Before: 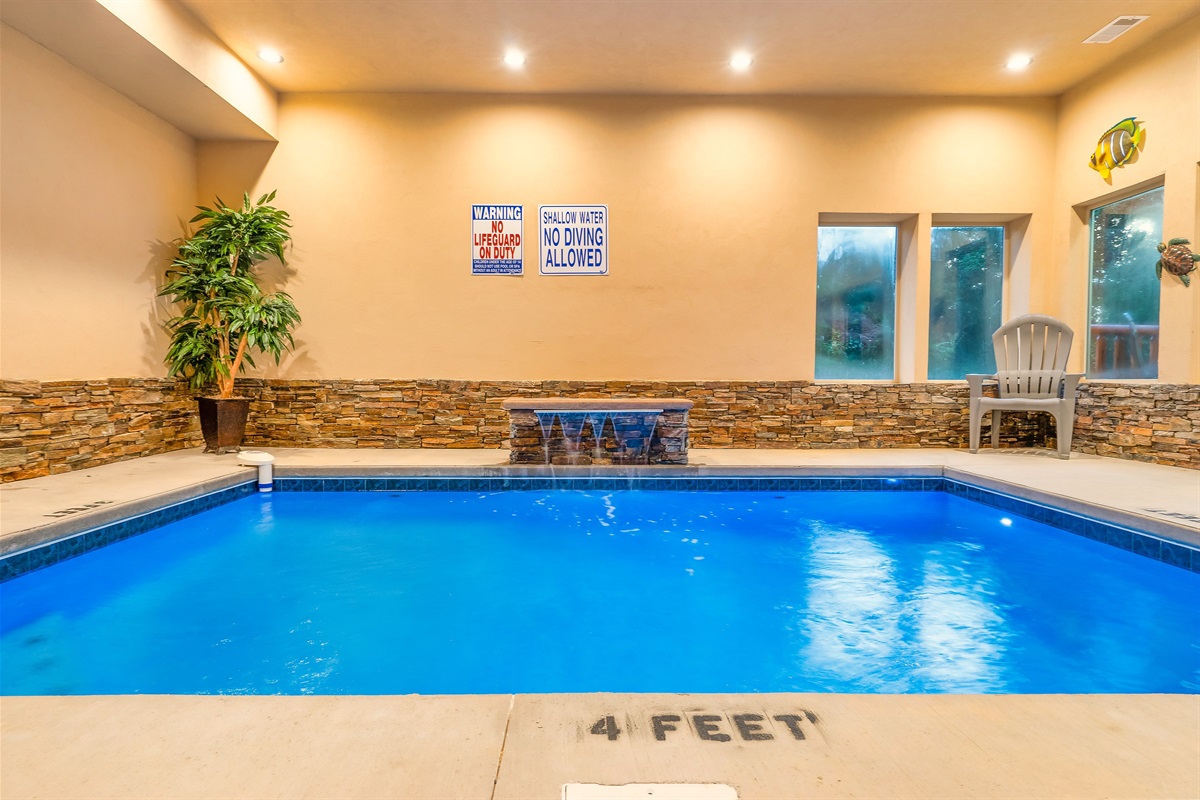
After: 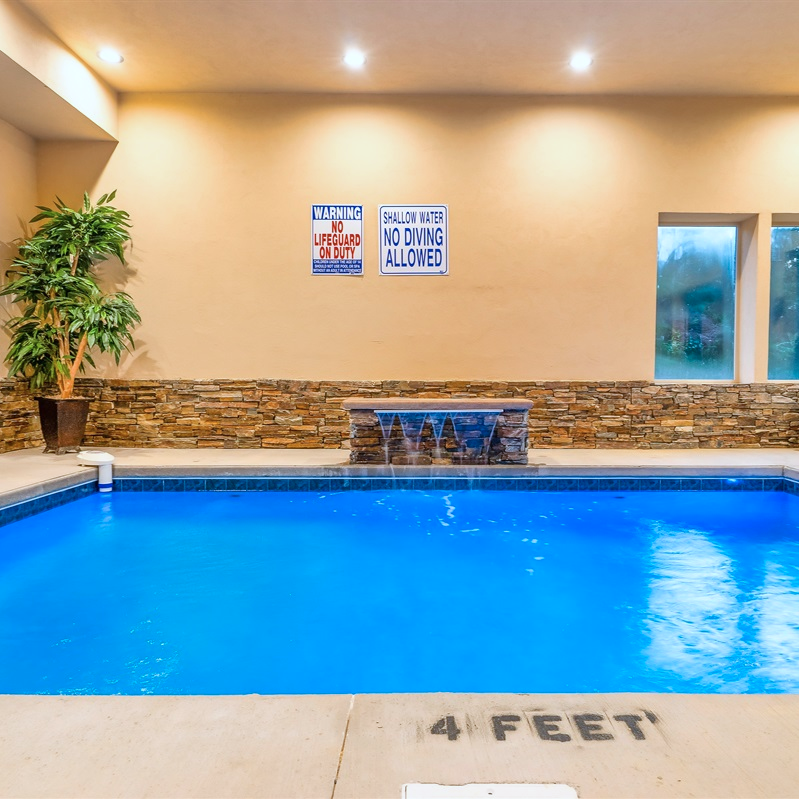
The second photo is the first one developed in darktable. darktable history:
crop and rotate: left 13.358%, right 19.988%
color calibration: gray › normalize channels true, illuminant as shot in camera, x 0.369, y 0.376, temperature 4323.67 K, gamut compression 0.007
